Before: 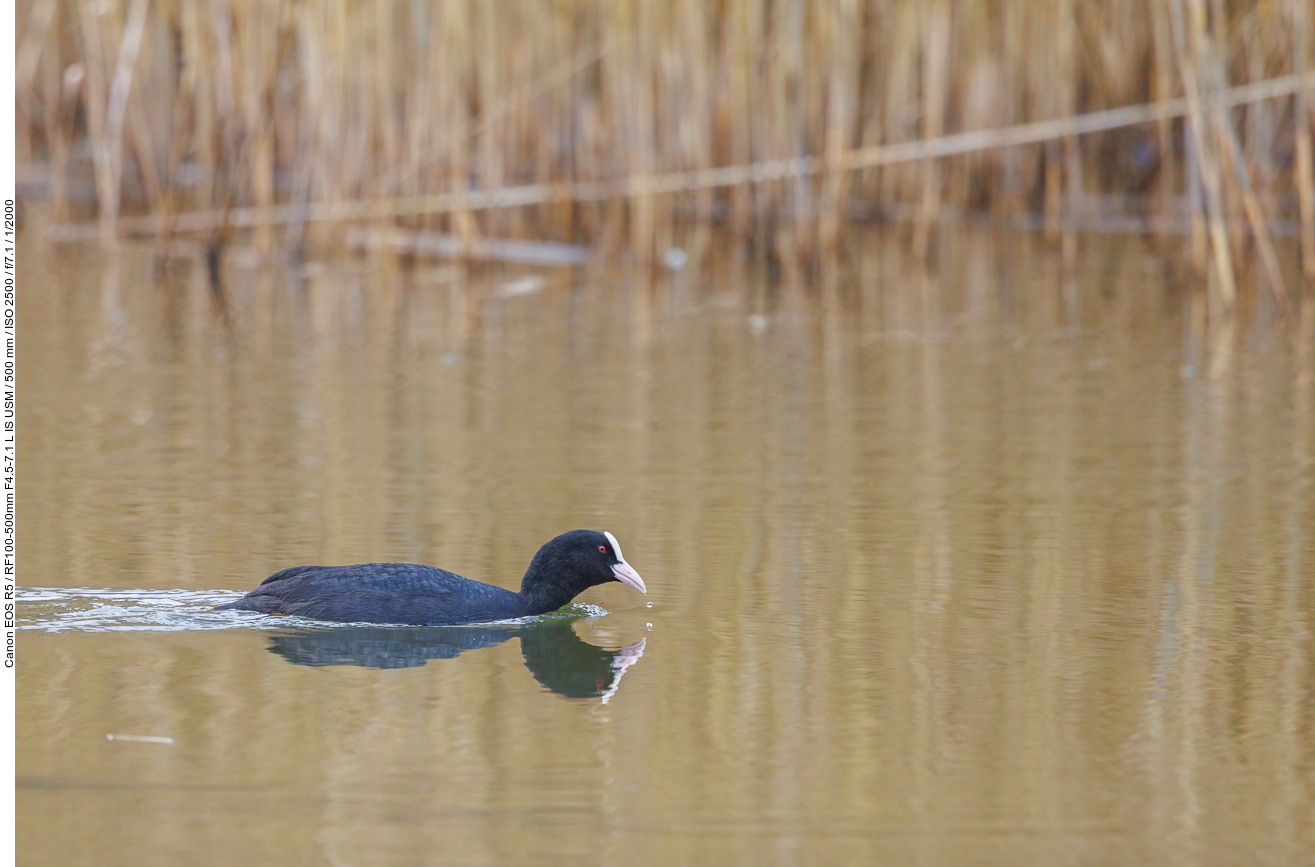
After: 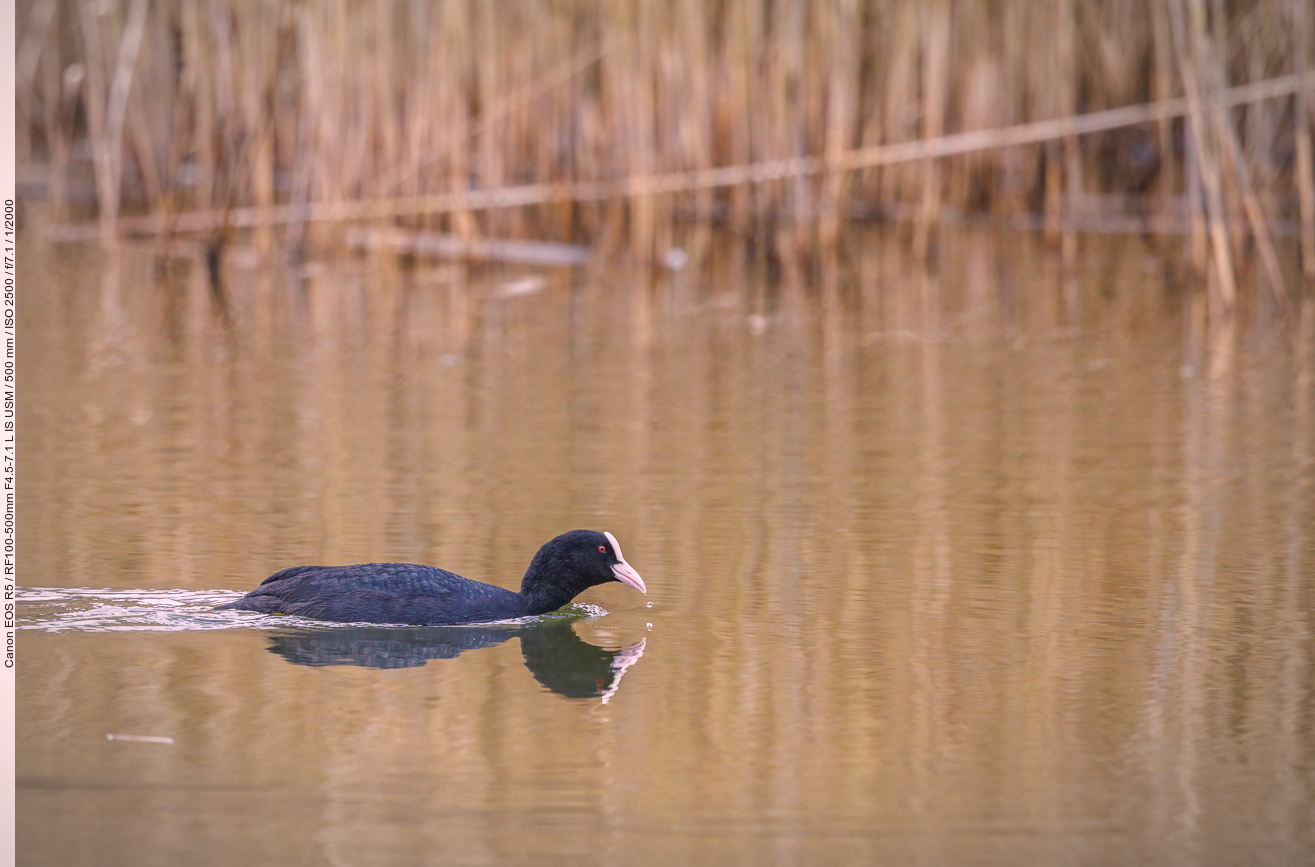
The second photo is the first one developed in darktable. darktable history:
local contrast: on, module defaults
vignetting: fall-off radius 70.47%, automatic ratio true, unbound false
color correction: highlights a* 14.52, highlights b* 4.76
